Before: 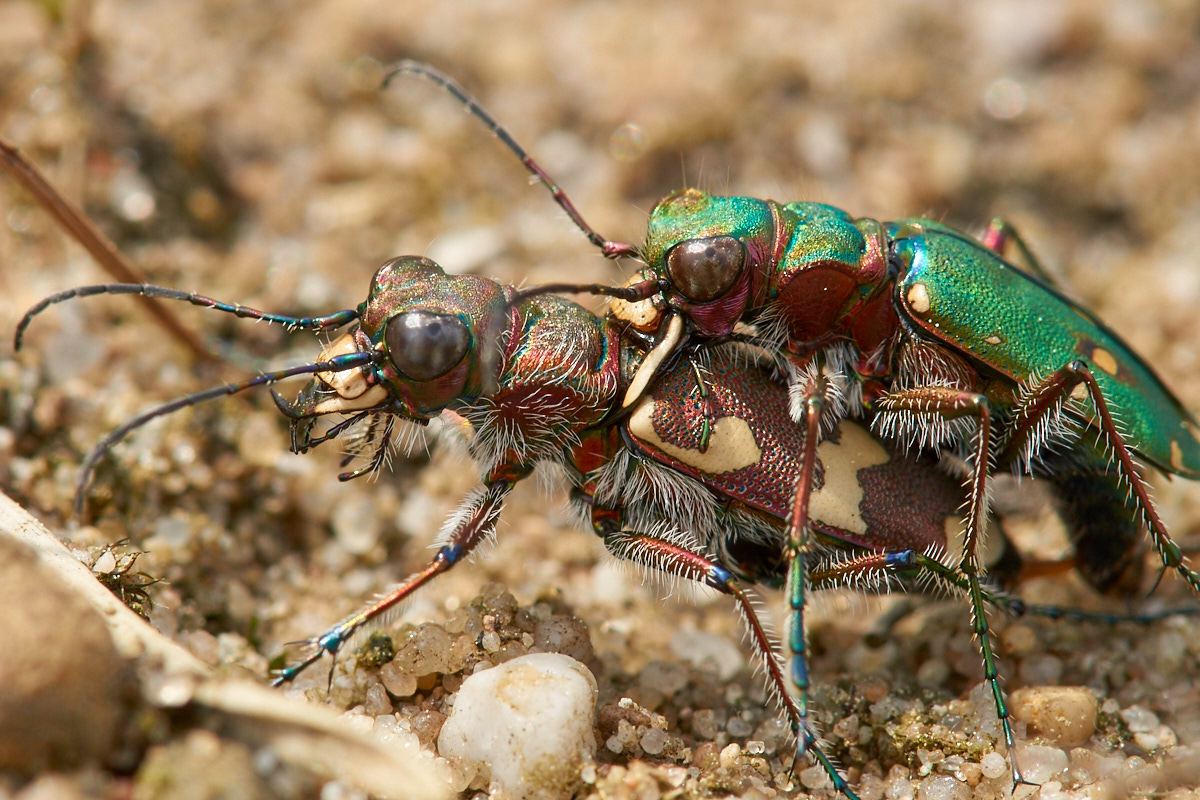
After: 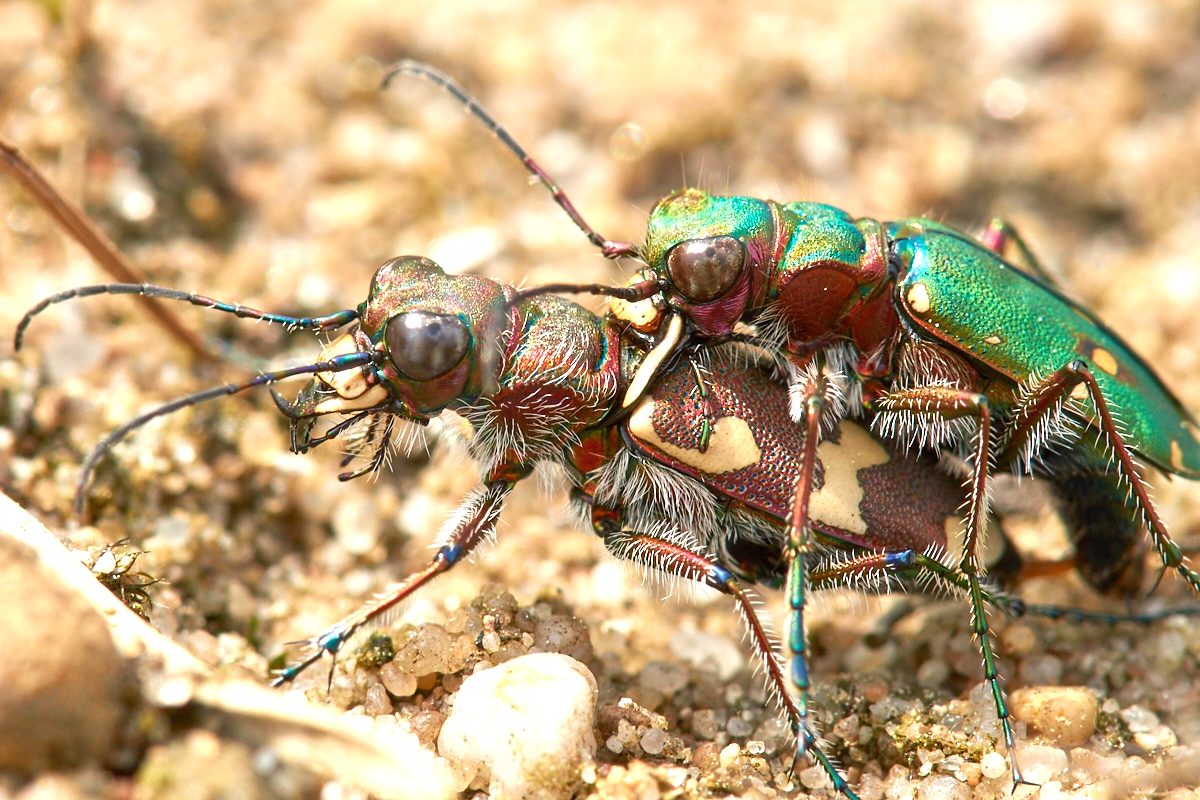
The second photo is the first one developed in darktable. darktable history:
exposure: black level correction 0, exposure 0.884 EV, compensate highlight preservation false
